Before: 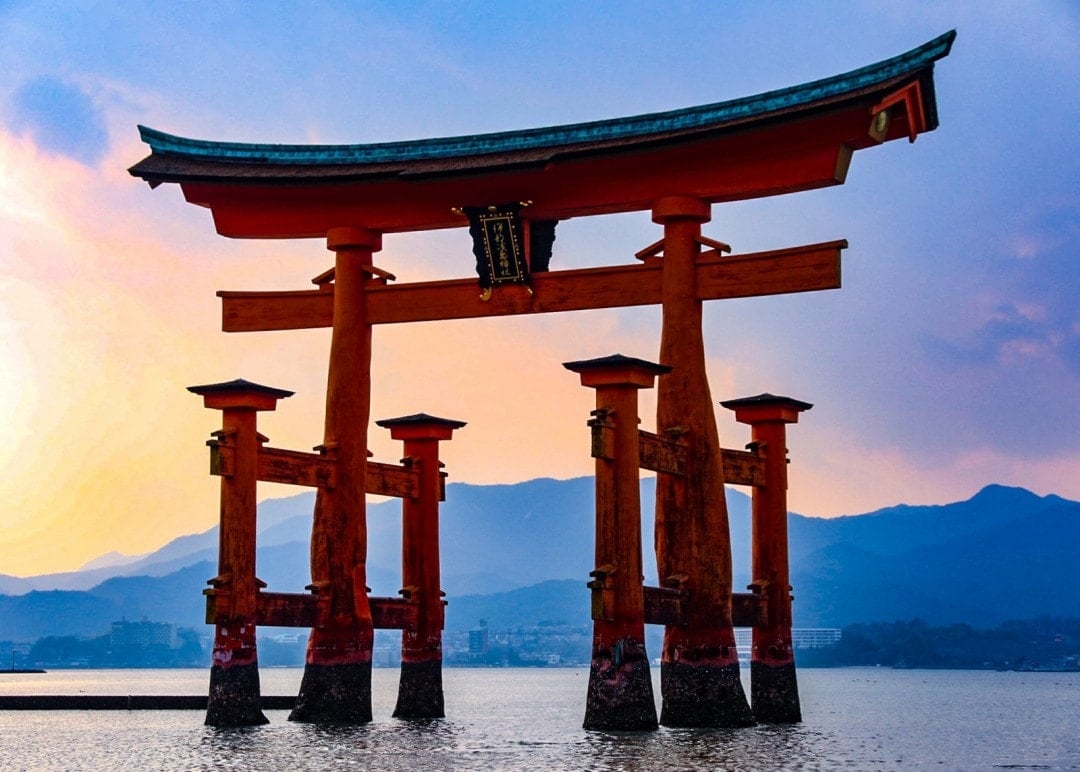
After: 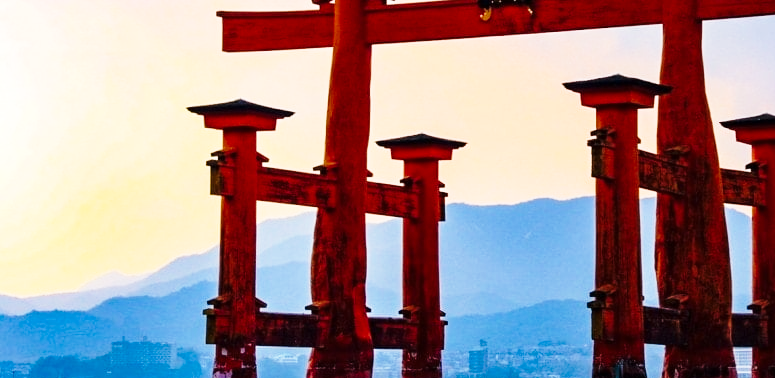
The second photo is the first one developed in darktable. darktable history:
crop: top 36.338%, right 28.16%, bottom 14.62%
base curve: curves: ch0 [(0, 0) (0.028, 0.03) (0.121, 0.232) (0.46, 0.748) (0.859, 0.968) (1, 1)], preserve colors none
